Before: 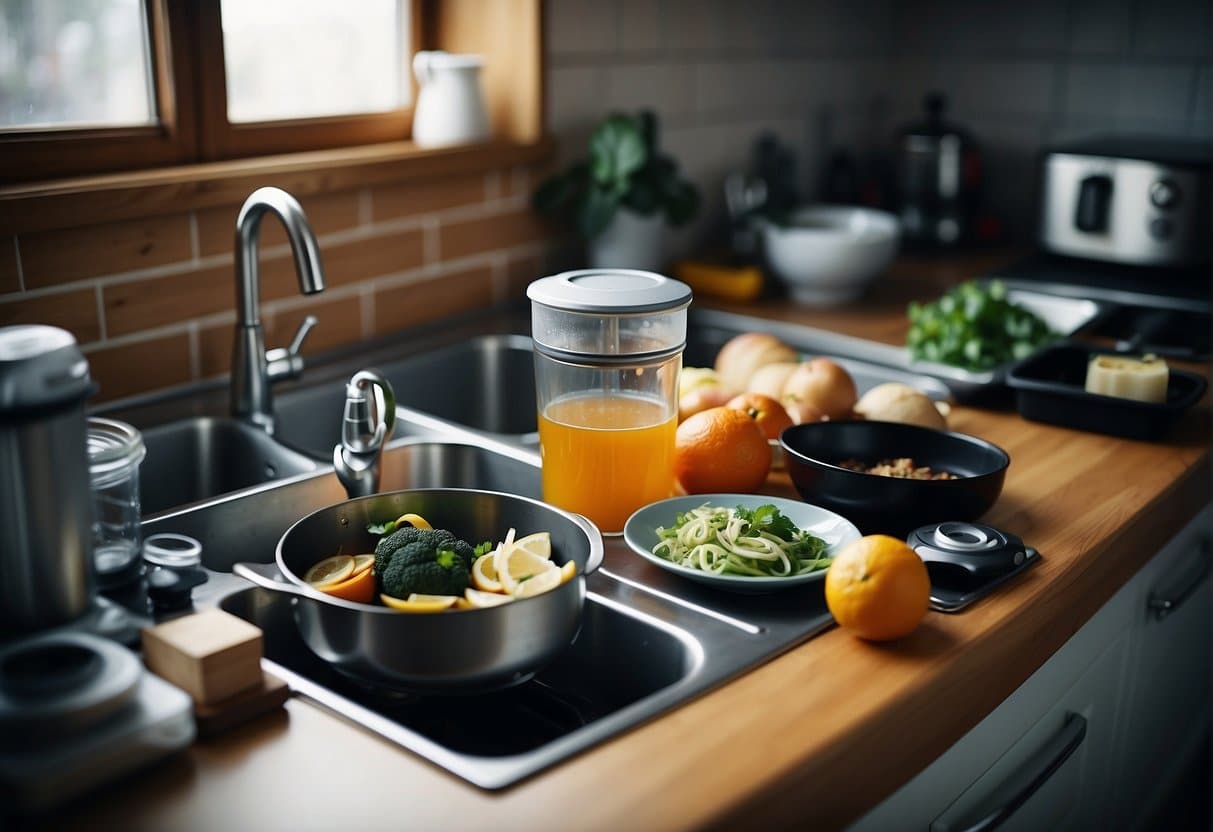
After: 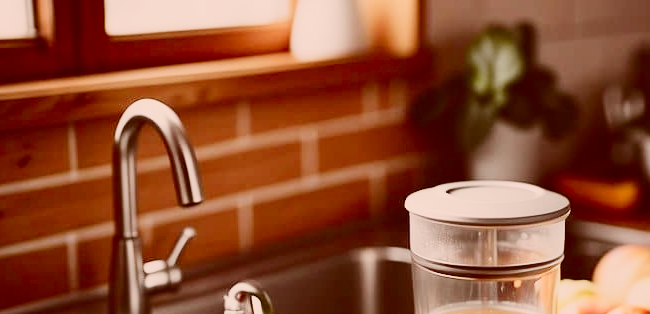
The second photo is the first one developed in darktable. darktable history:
color correction: highlights a* 9.03, highlights b* 8.71, shadows a* 40, shadows b* 40, saturation 0.8
exposure: black level correction 0, exposure 0.5 EV, compensate exposure bias true, compensate highlight preservation false
crop: left 10.121%, top 10.631%, right 36.218%, bottom 51.526%
tone curve: curves: ch0 [(0, 0.028) (0.037, 0.05) (0.123, 0.108) (0.19, 0.164) (0.269, 0.247) (0.475, 0.533) (0.595, 0.695) (0.718, 0.823) (0.855, 0.913) (1, 0.982)]; ch1 [(0, 0) (0.243, 0.245) (0.427, 0.41) (0.493, 0.481) (0.505, 0.502) (0.536, 0.545) (0.56, 0.582) (0.611, 0.644) (0.769, 0.807) (1, 1)]; ch2 [(0, 0) (0.249, 0.216) (0.349, 0.321) (0.424, 0.442) (0.476, 0.483) (0.498, 0.499) (0.517, 0.519) (0.532, 0.55) (0.569, 0.608) (0.614, 0.661) (0.706, 0.75) (0.808, 0.809) (0.991, 0.968)], color space Lab, independent channels, preserve colors none
sigmoid: contrast 1.05, skew -0.15
